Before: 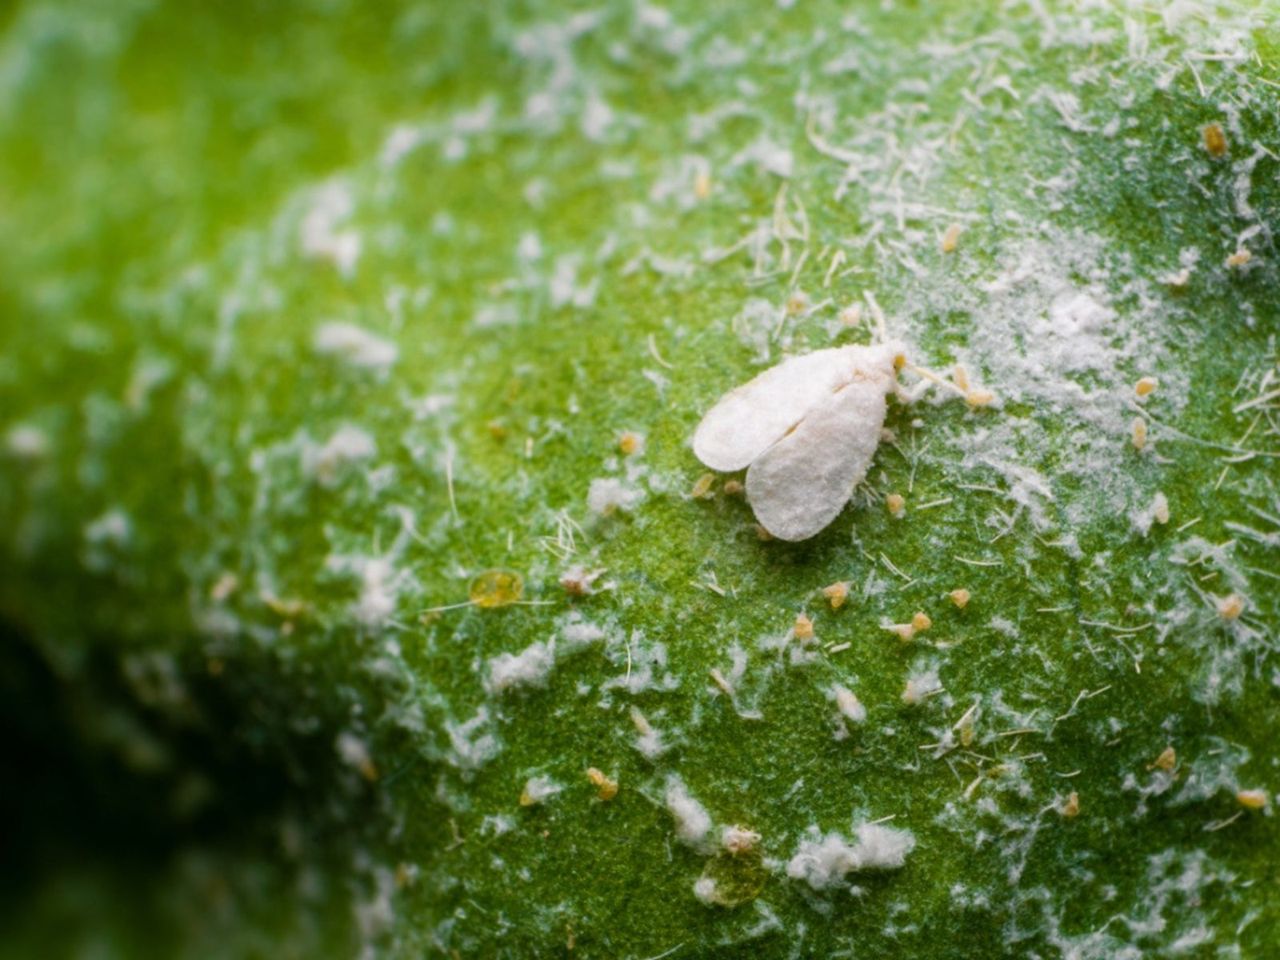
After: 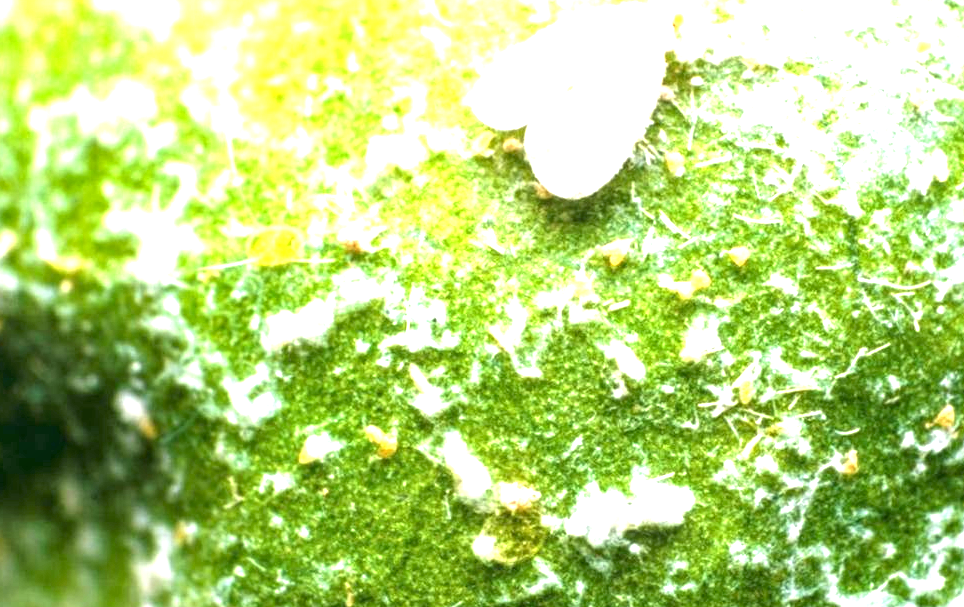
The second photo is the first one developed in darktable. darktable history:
exposure: black level correction 0, exposure 2.315 EV, compensate highlight preservation false
crop and rotate: left 17.285%, top 35.701%, right 7.37%, bottom 0.992%
local contrast: detail 130%
